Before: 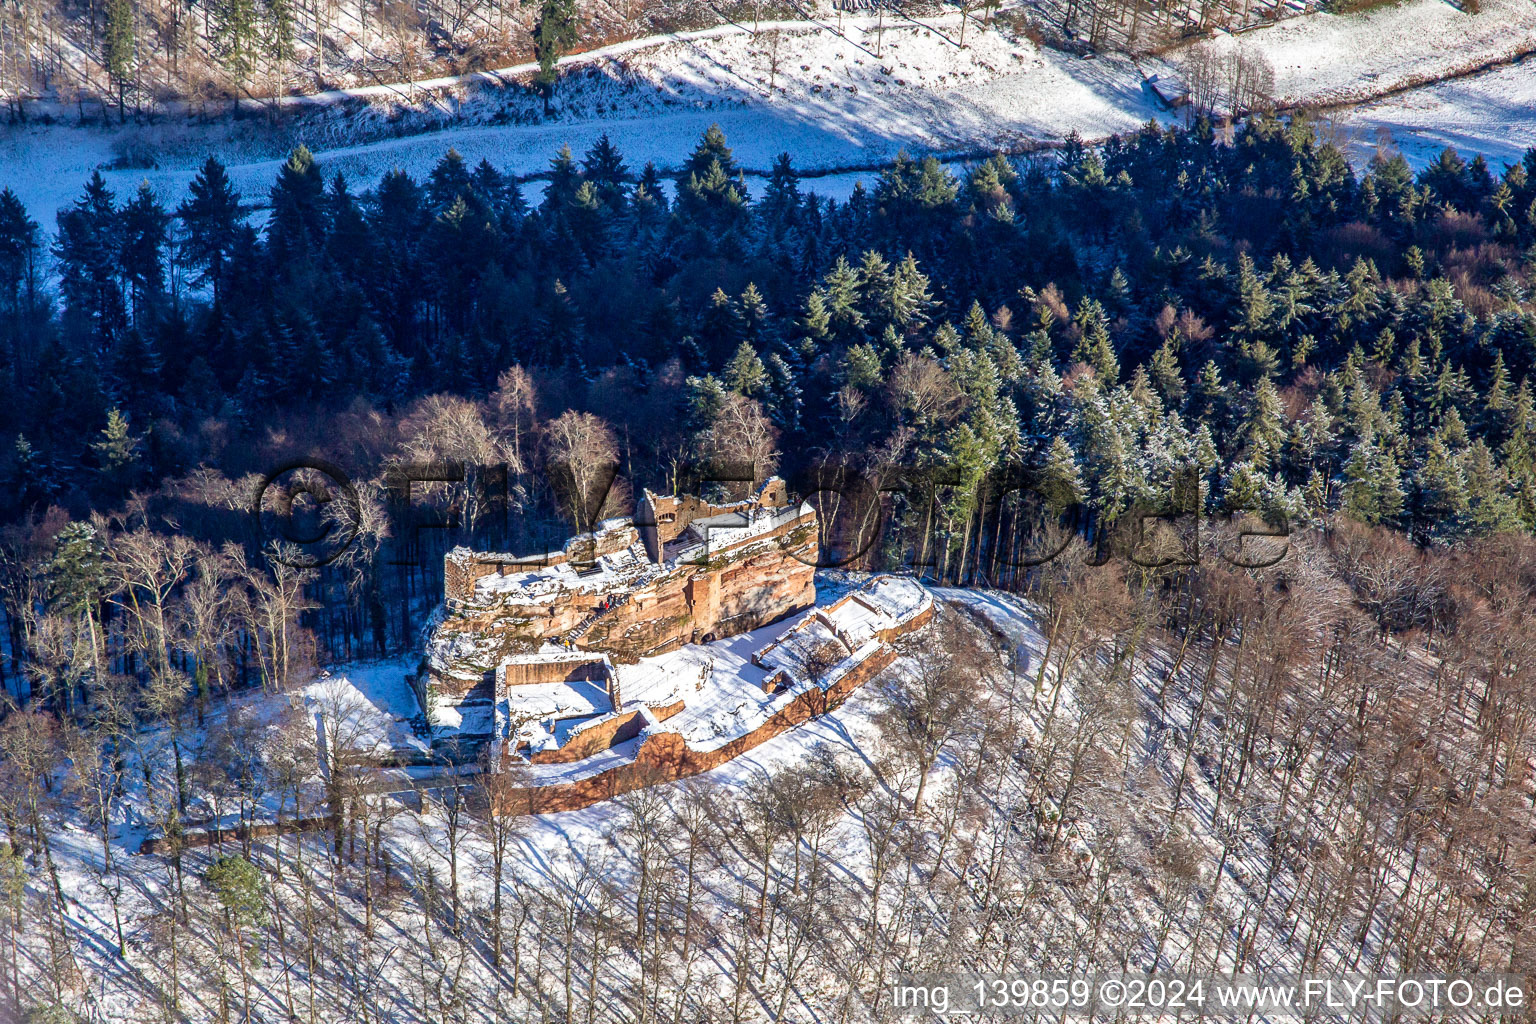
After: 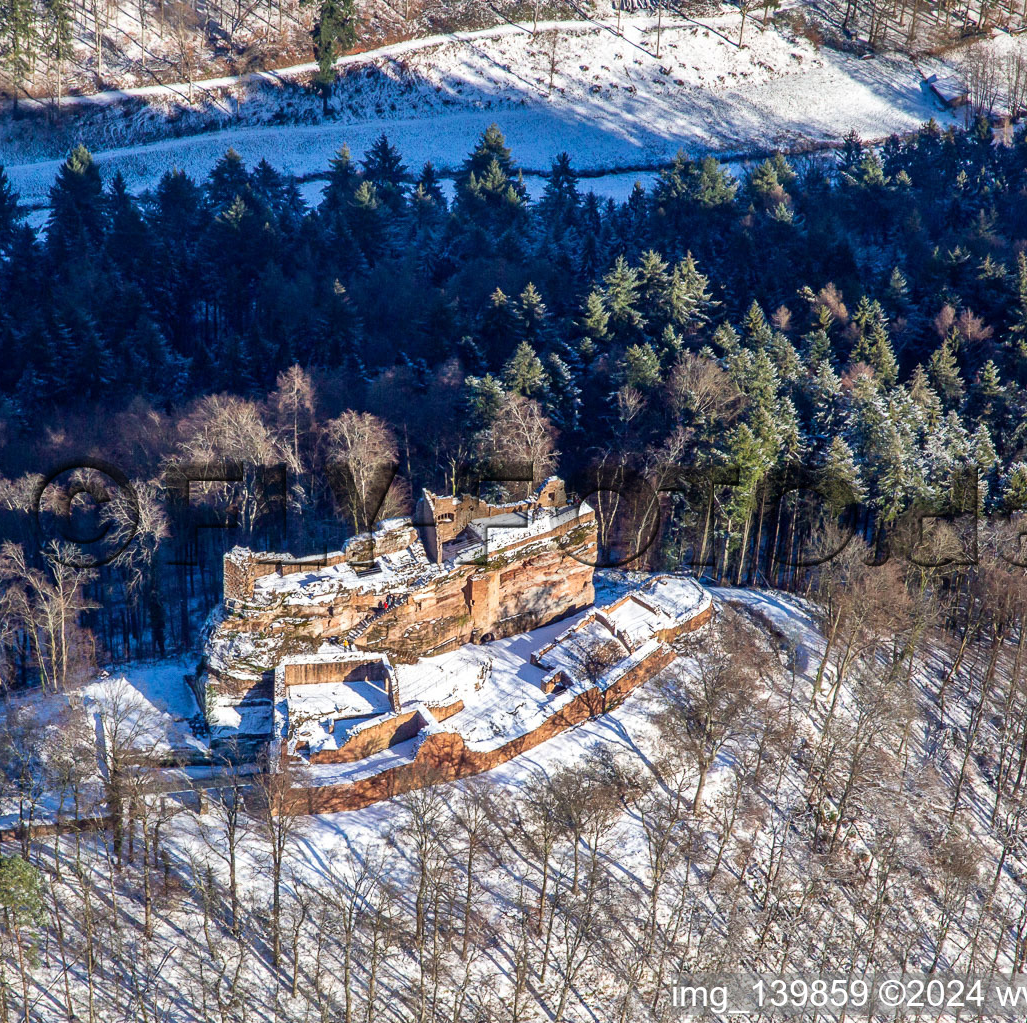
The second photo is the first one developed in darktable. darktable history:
crop and rotate: left 14.411%, right 18.685%
